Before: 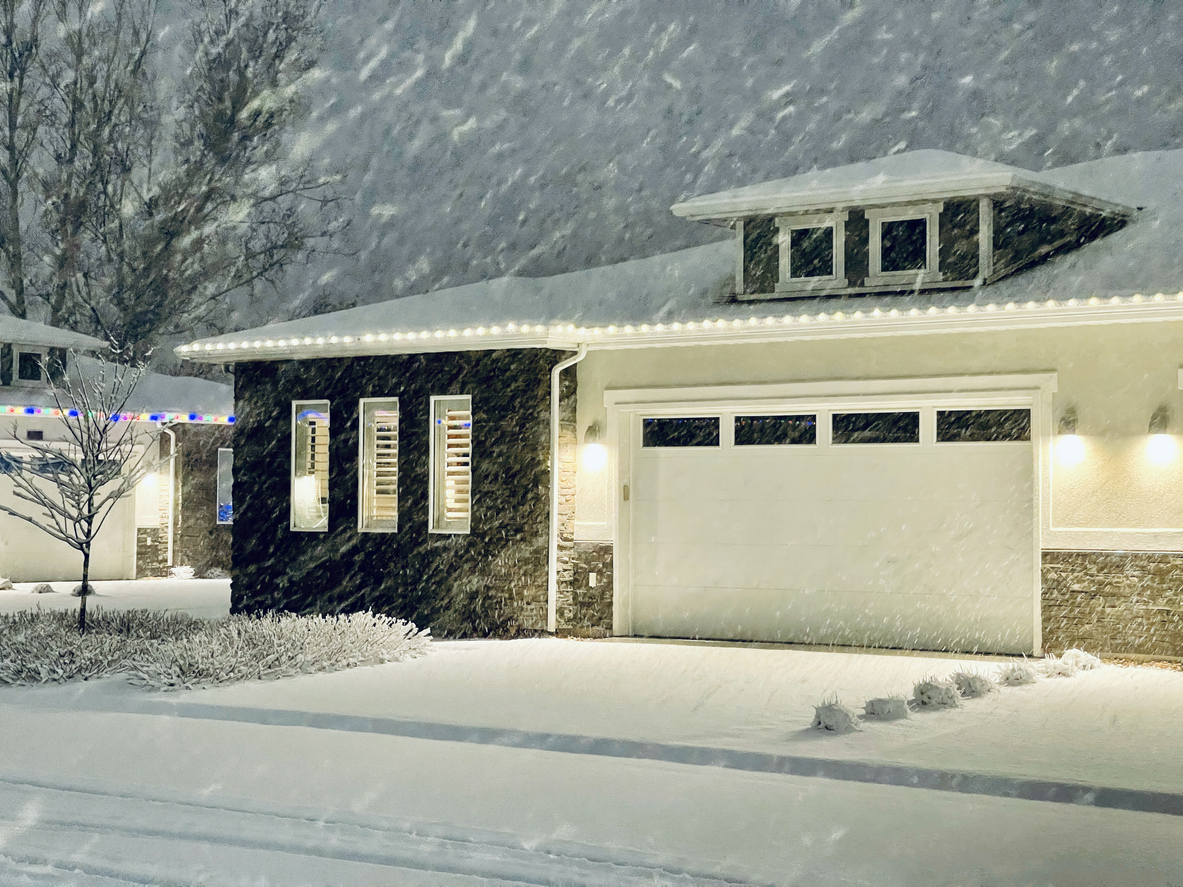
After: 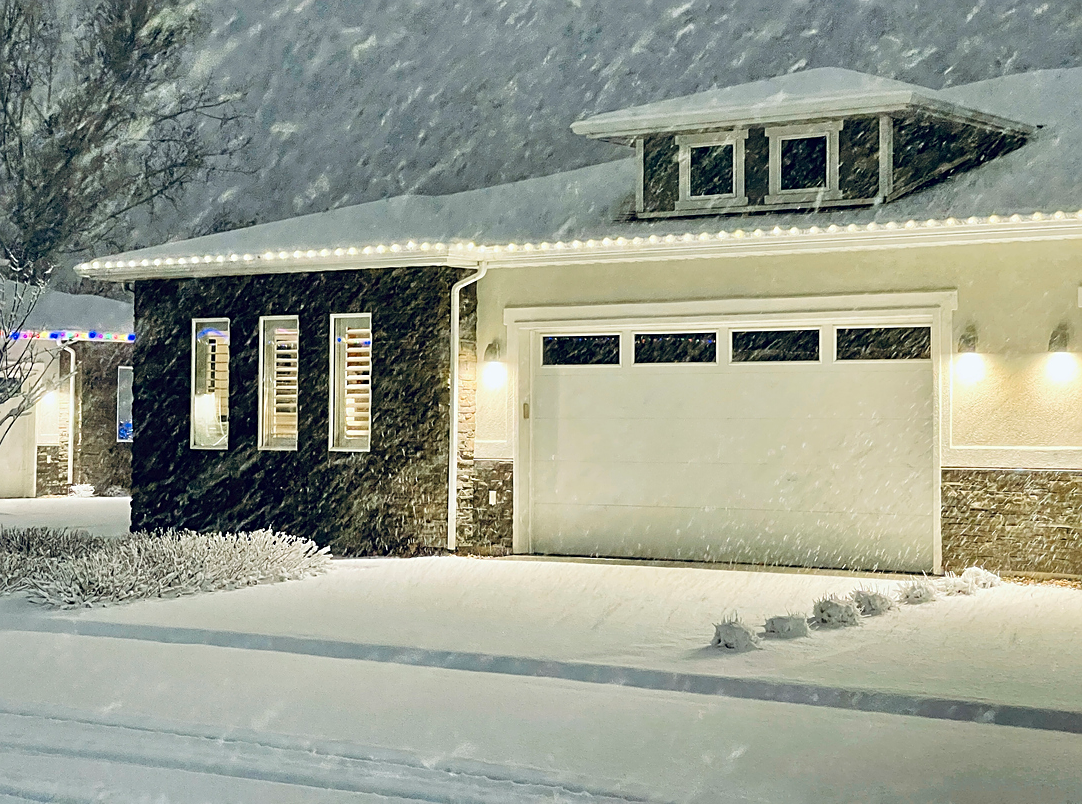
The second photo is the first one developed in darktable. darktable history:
crop and rotate: left 8.483%, top 9.25%
sharpen: on, module defaults
